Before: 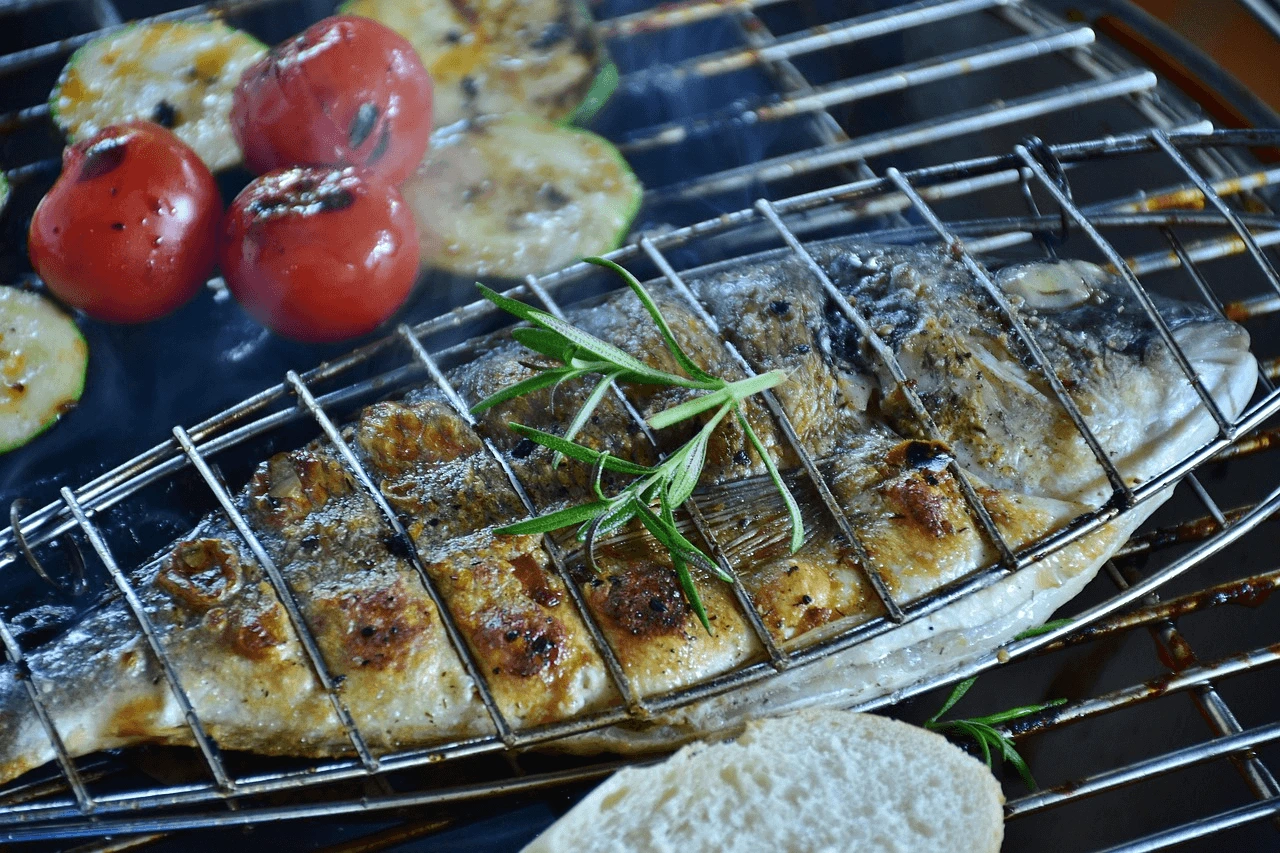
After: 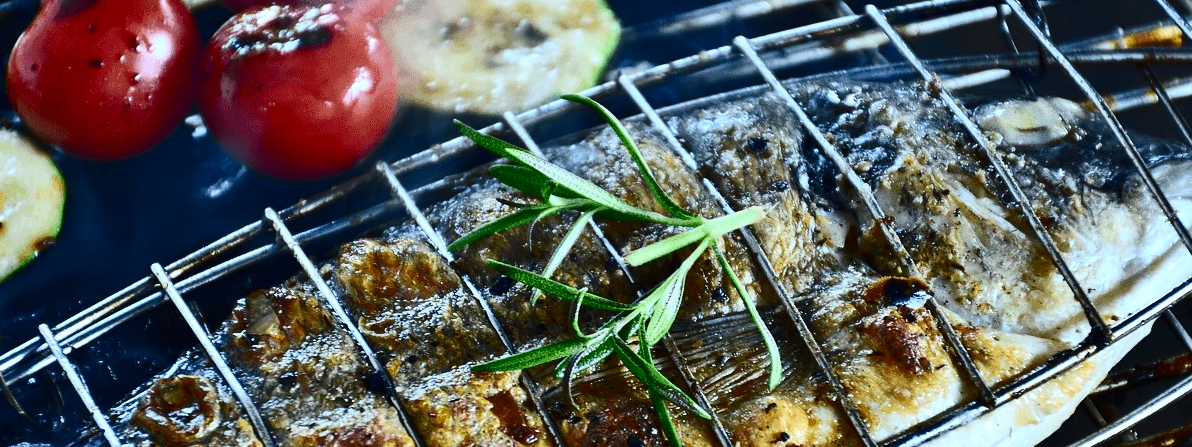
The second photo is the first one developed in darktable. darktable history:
crop: left 1.744%, top 19.225%, right 5.069%, bottom 28.357%
contrast brightness saturation: contrast 0.4, brightness 0.1, saturation 0.21
